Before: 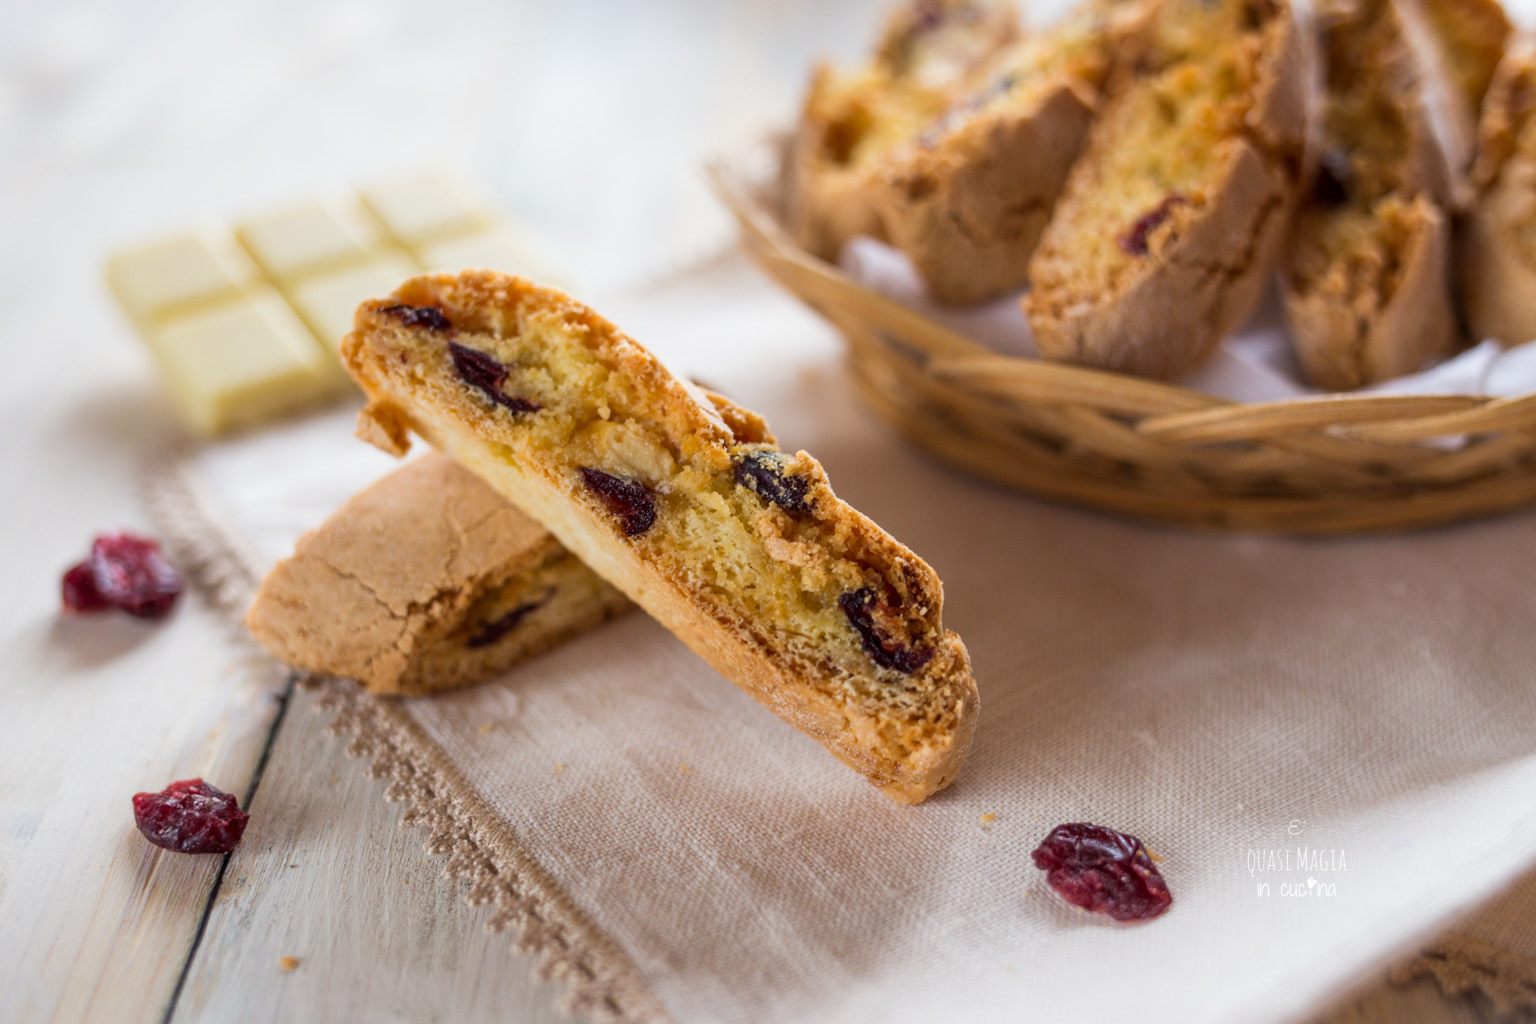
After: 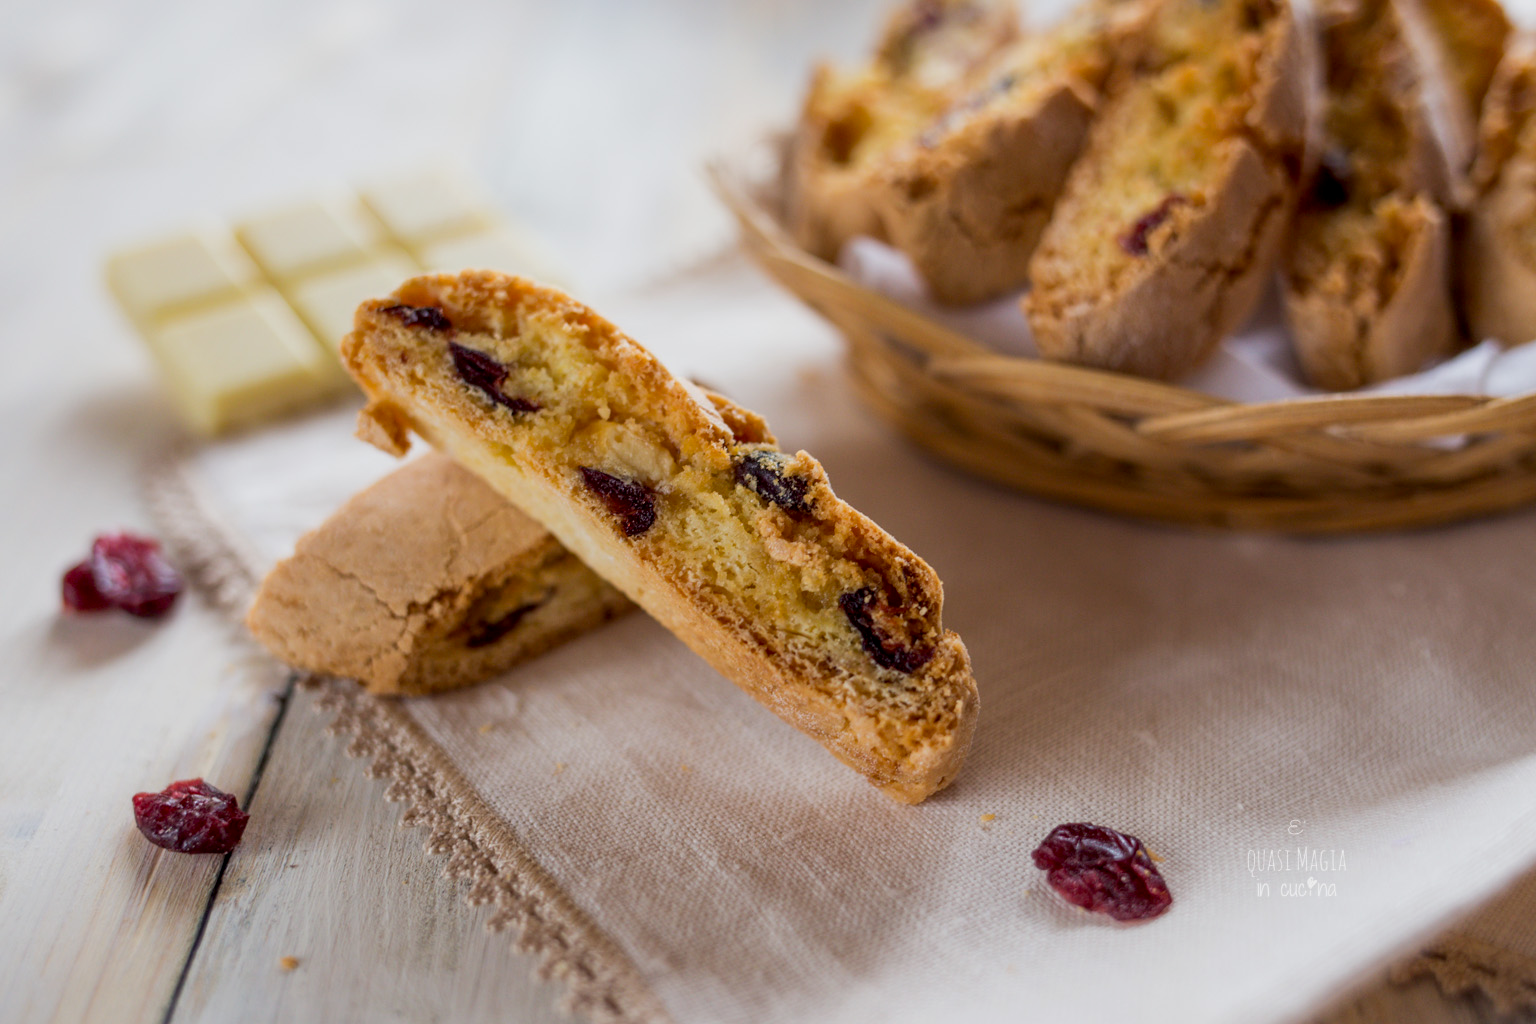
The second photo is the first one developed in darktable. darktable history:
exposure: black level correction 0.006, exposure -0.226 EV, compensate highlight preservation false
